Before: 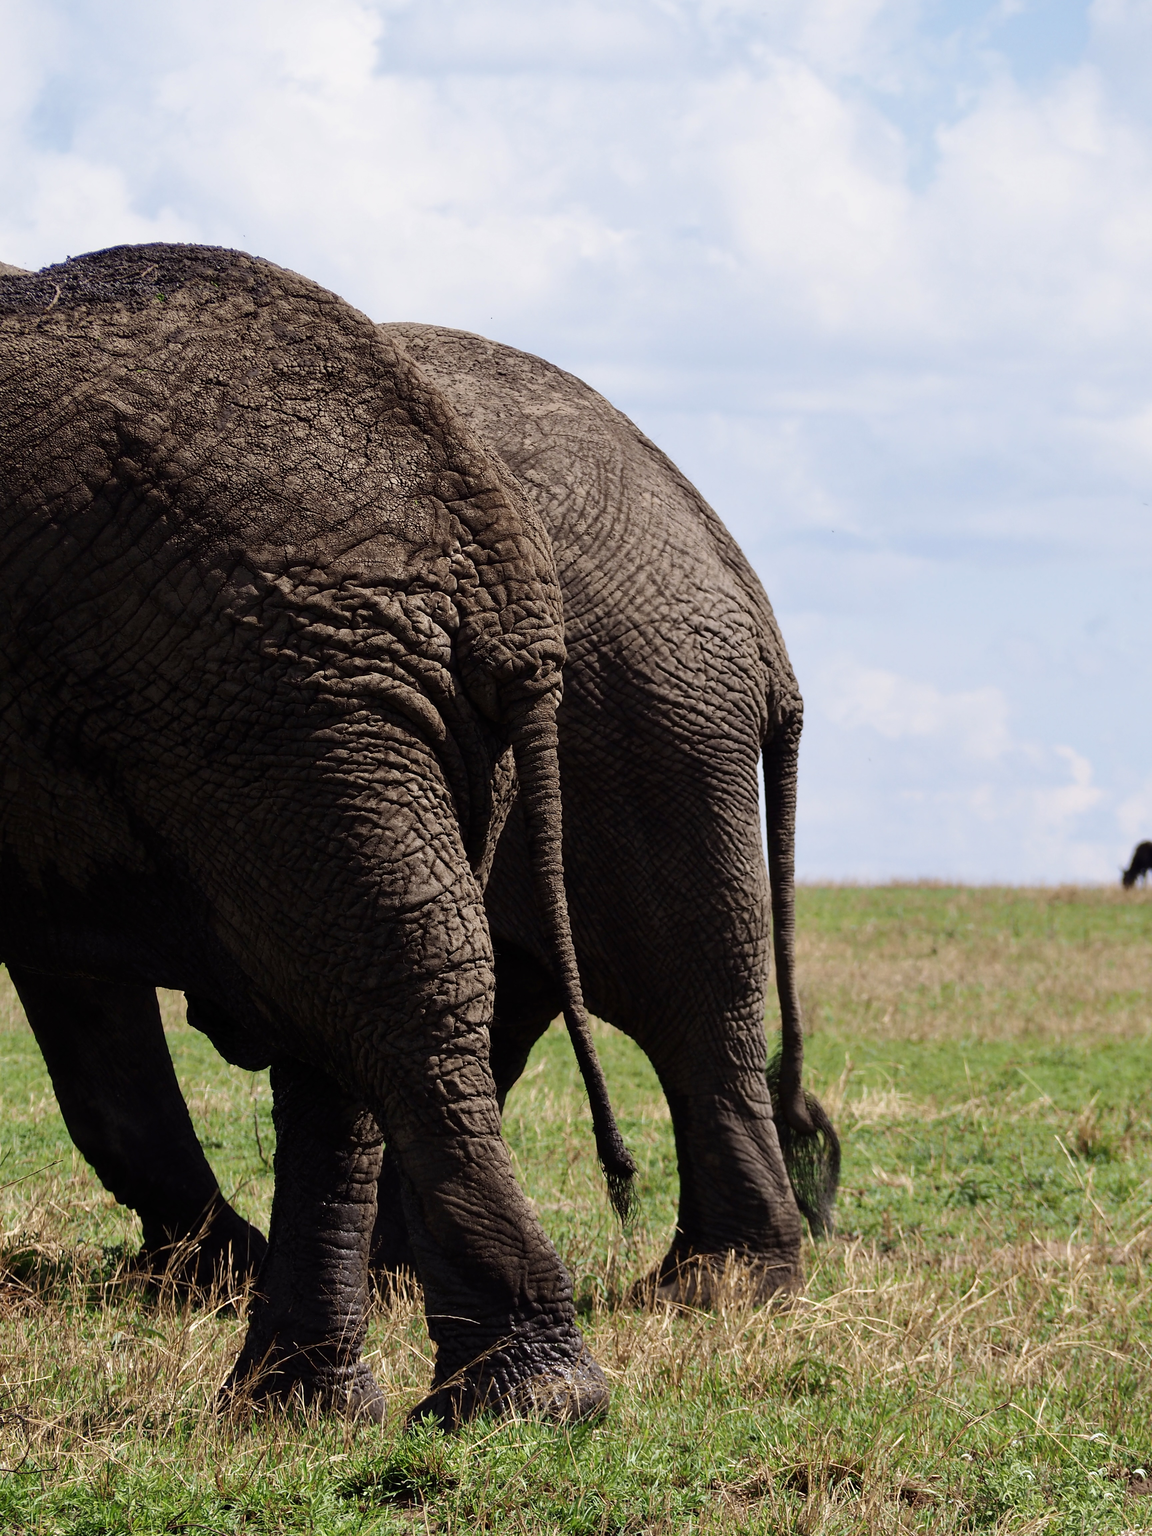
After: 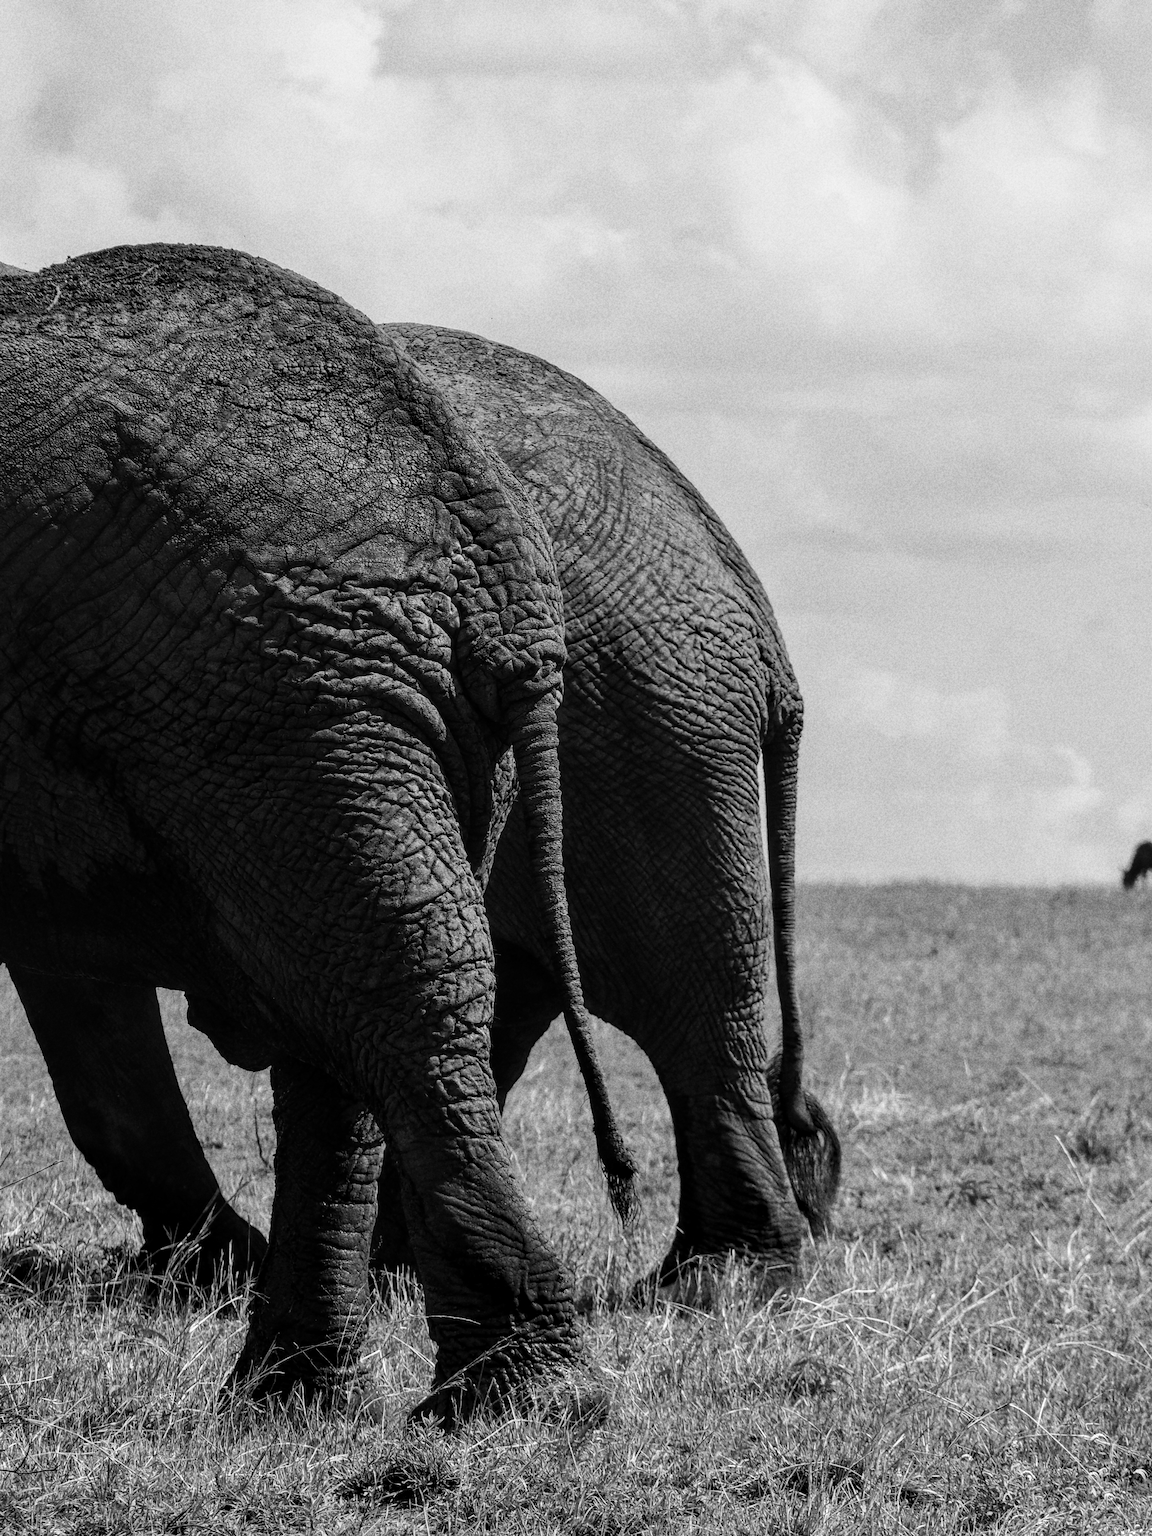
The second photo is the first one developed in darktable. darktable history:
monochrome: a -6.99, b 35.61, size 1.4
local contrast: highlights 25%, detail 130%
grain: coarseness 11.82 ISO, strength 36.67%, mid-tones bias 74.17%
